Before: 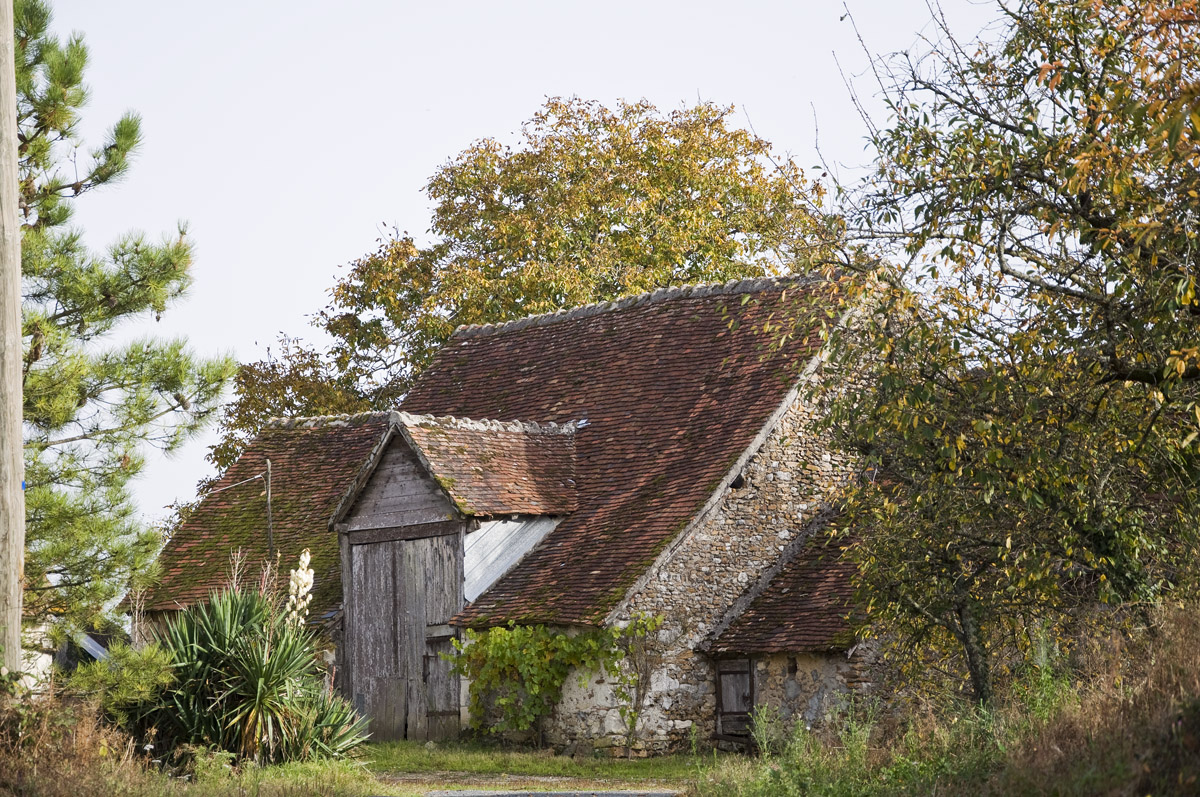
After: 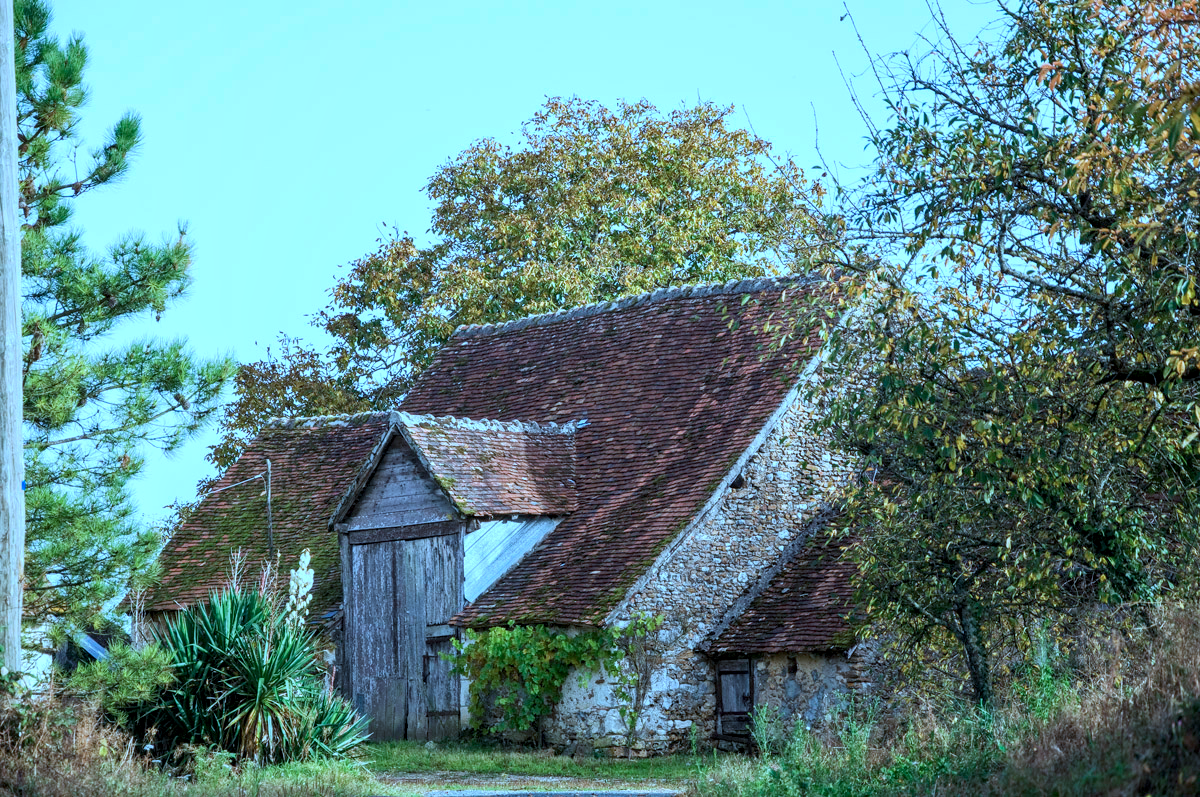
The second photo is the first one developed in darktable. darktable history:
color calibration: illuminant custom, x 0.432, y 0.395, temperature 3098 K
local contrast: detail 130%
